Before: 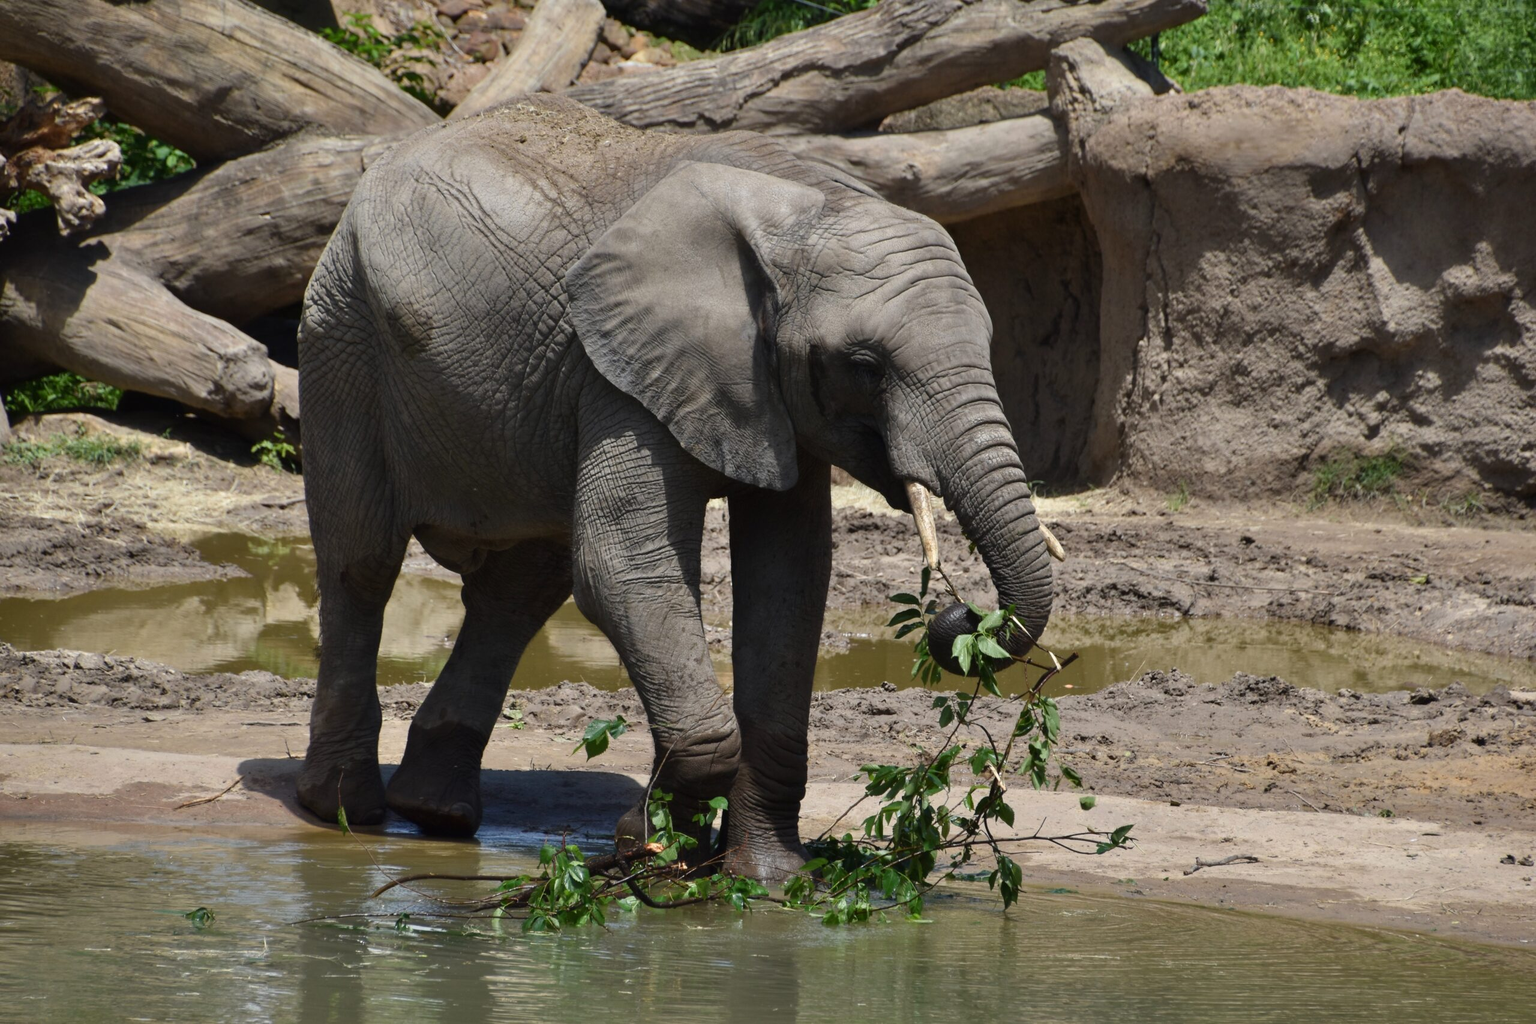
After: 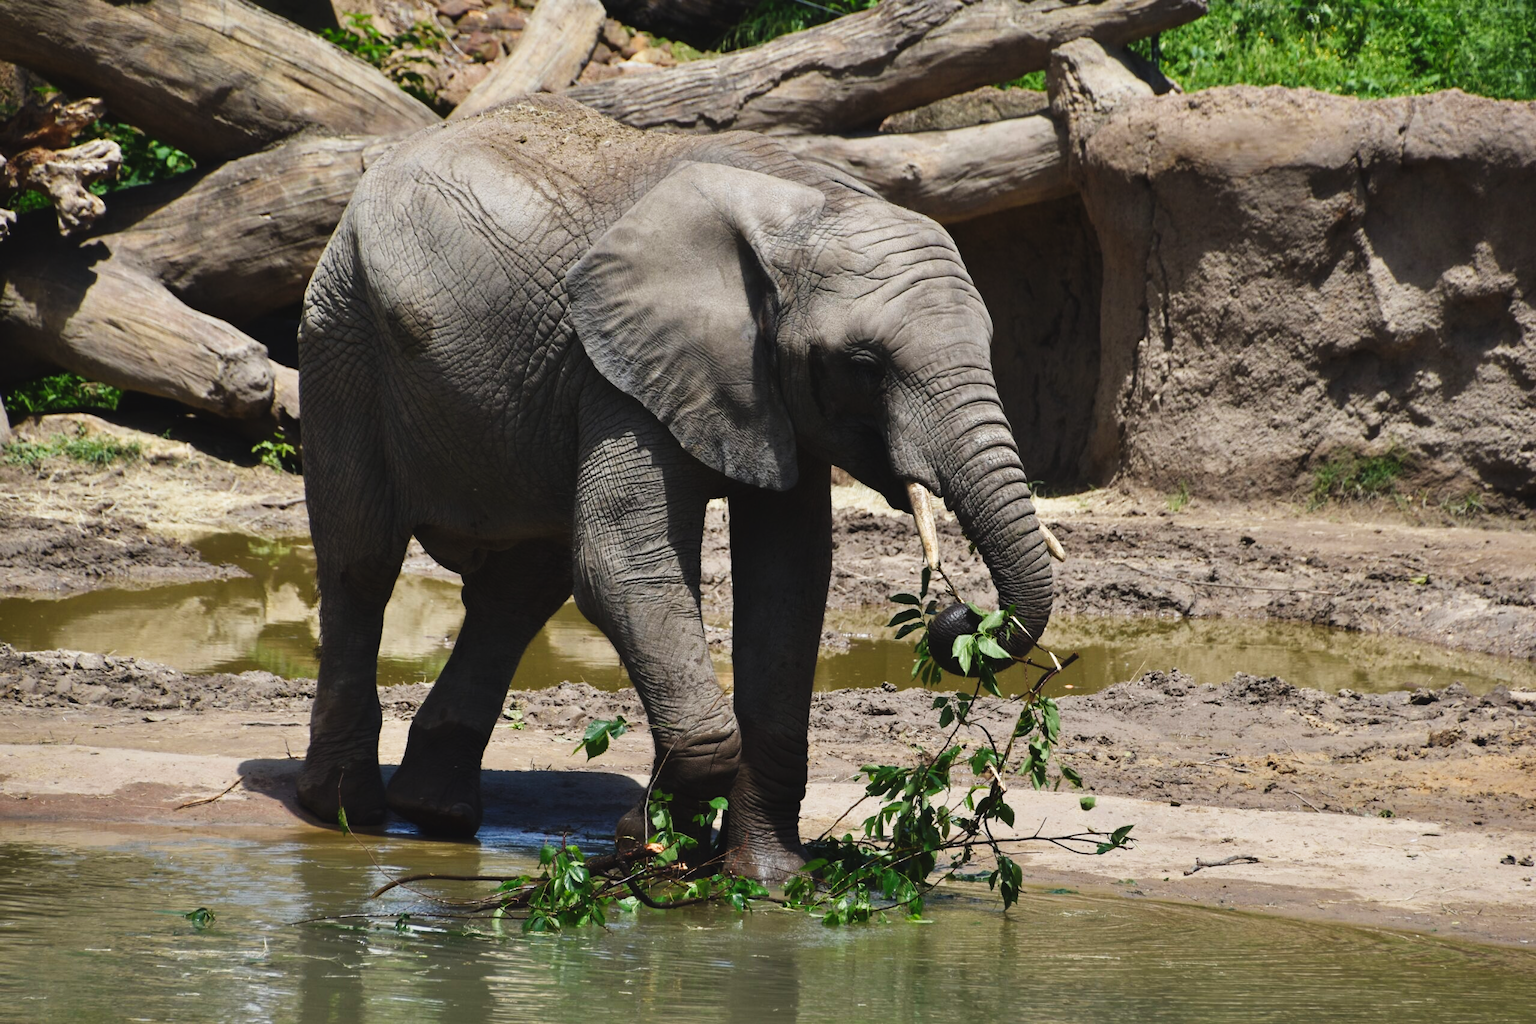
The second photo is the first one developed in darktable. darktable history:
tone curve: curves: ch0 [(0, 0.032) (0.181, 0.156) (0.751, 0.829) (1, 1)], preserve colors none
